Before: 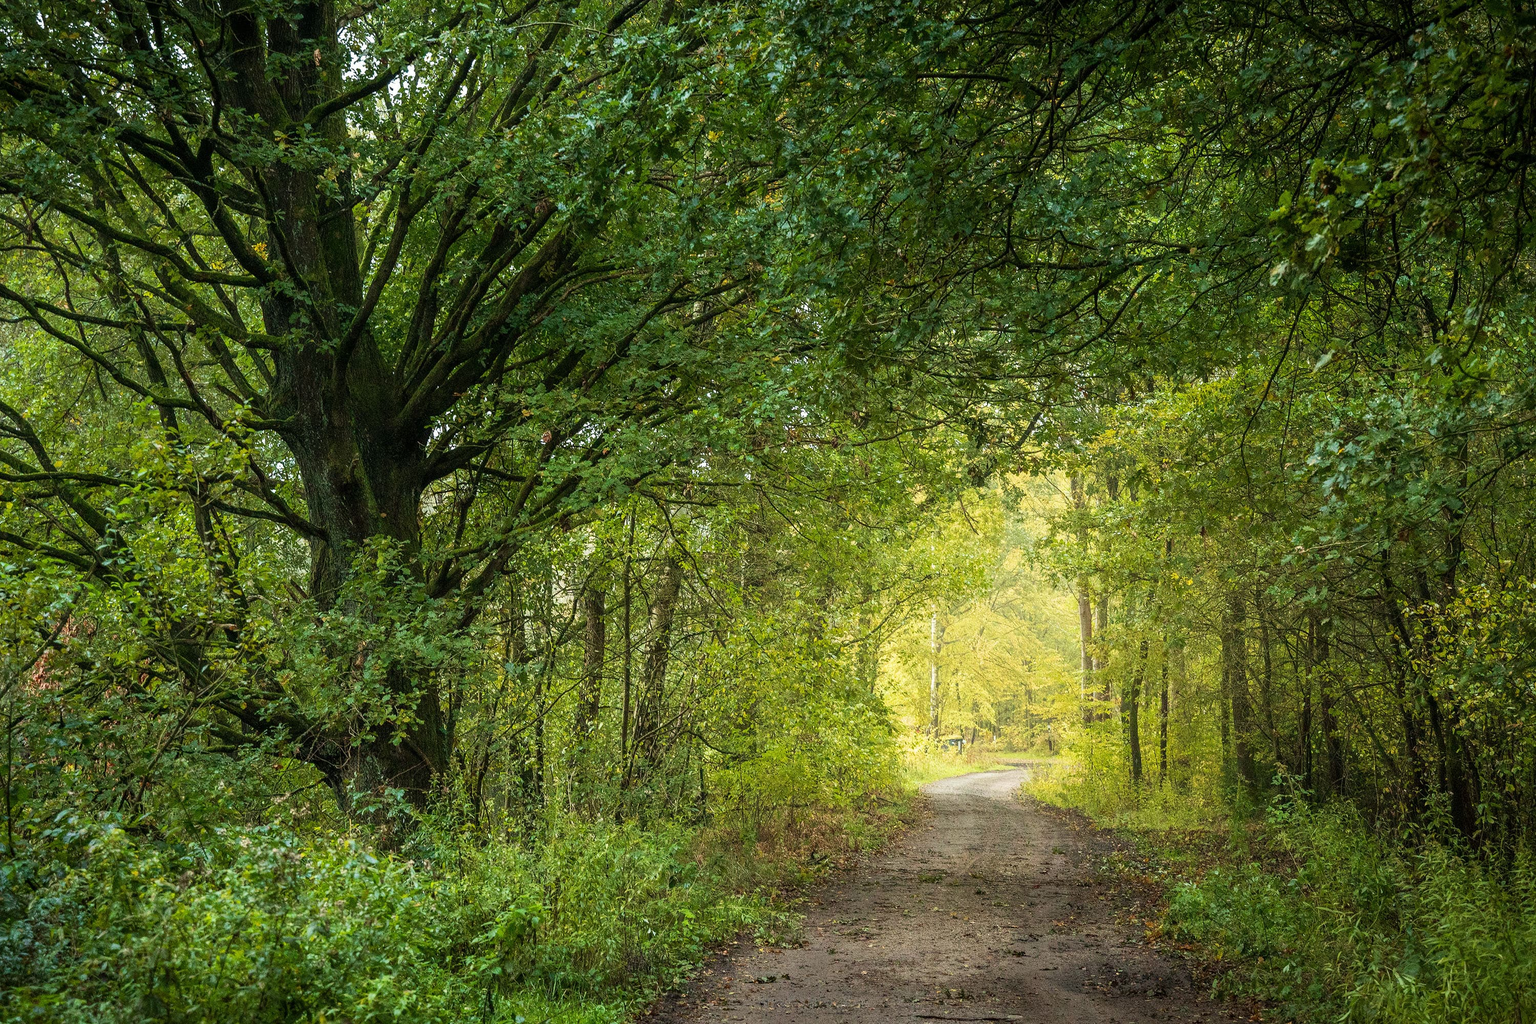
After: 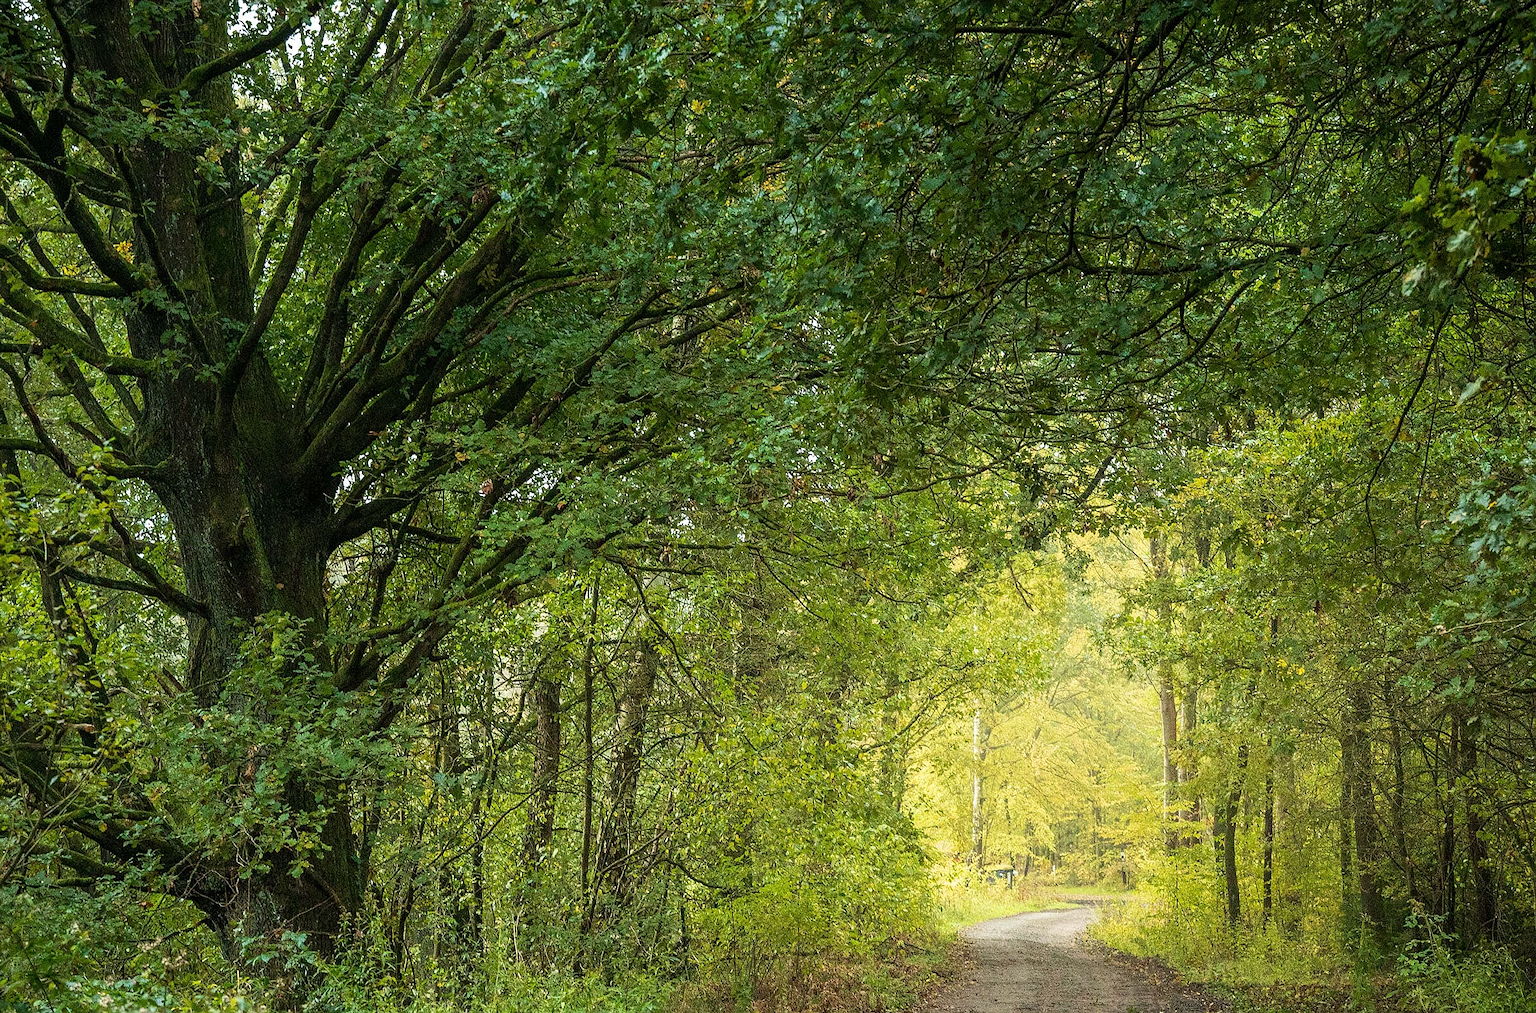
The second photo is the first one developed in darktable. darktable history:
crop and rotate: left 10.591%, top 5.118%, right 10.4%, bottom 16.659%
sharpen: radius 1.242, amount 0.296, threshold 0.004
